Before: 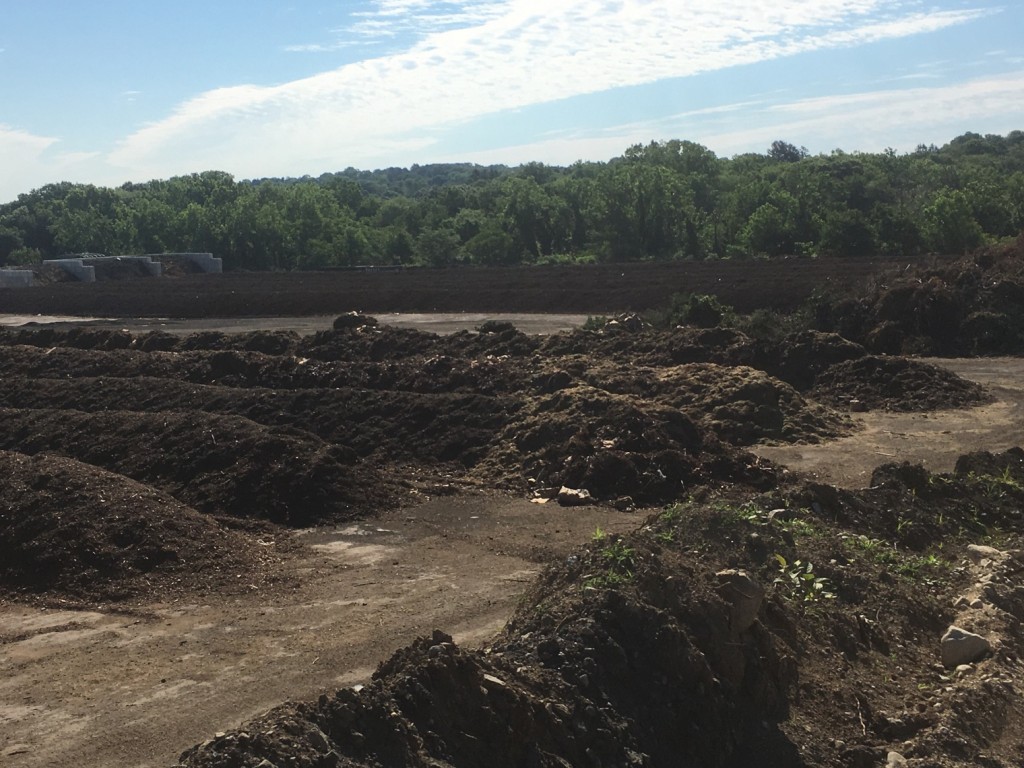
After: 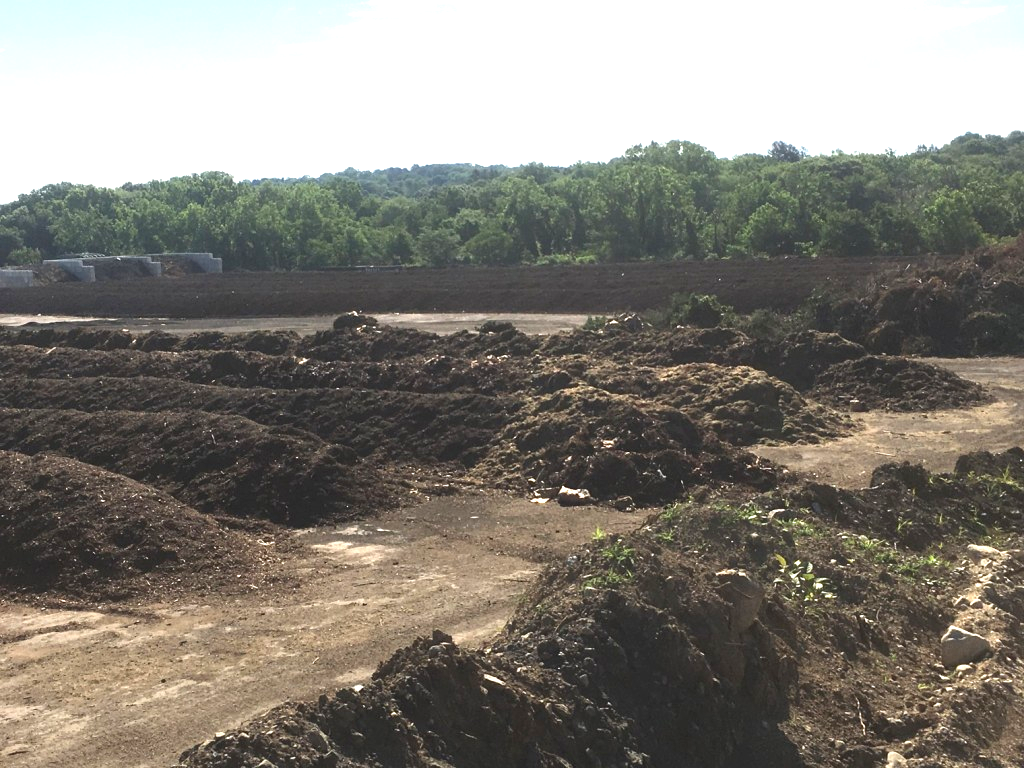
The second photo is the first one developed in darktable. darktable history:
exposure: exposure 1.202 EV, compensate highlight preservation false
